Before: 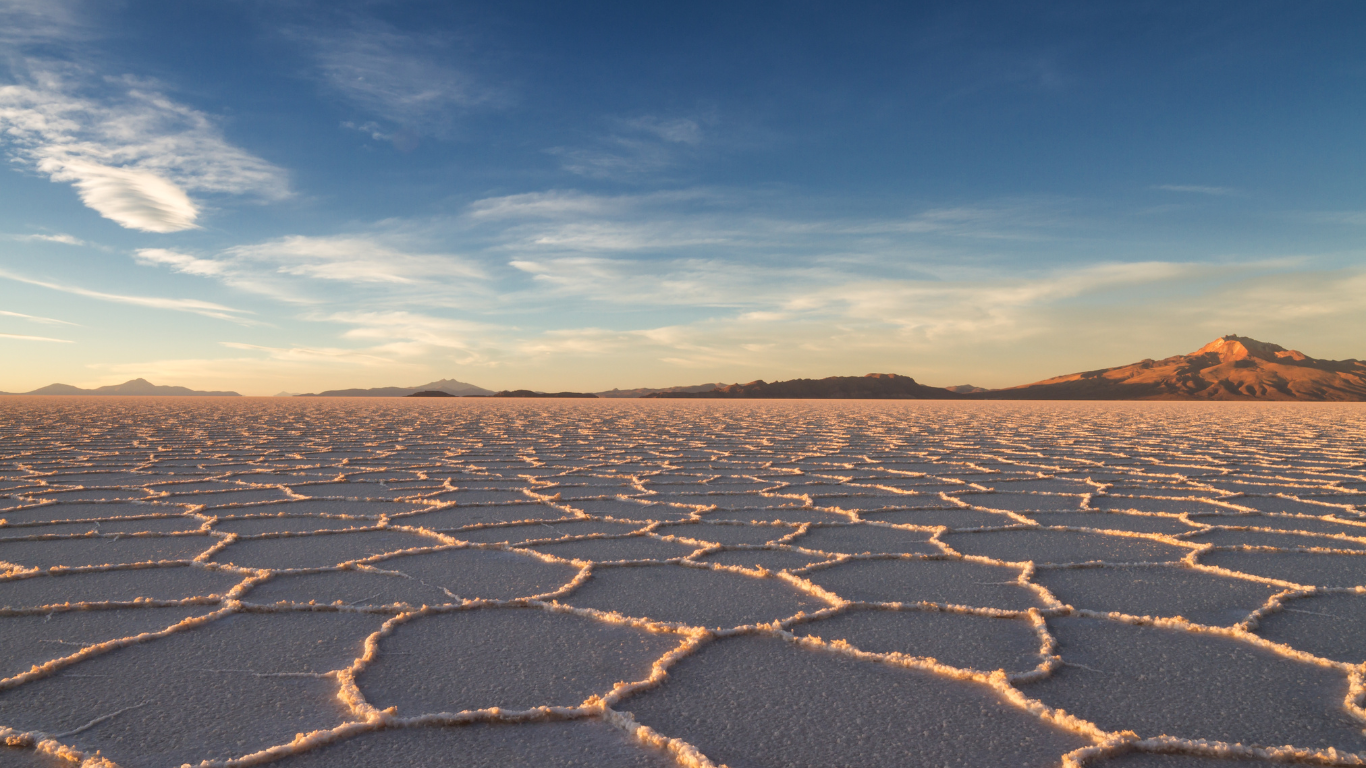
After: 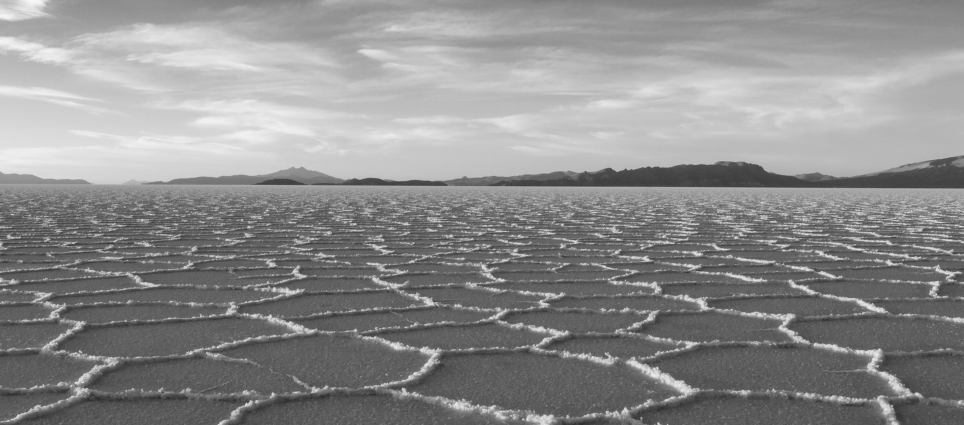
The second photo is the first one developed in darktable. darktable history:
monochrome: size 3.1
crop: left 11.123%, top 27.61%, right 18.3%, bottom 17.034%
